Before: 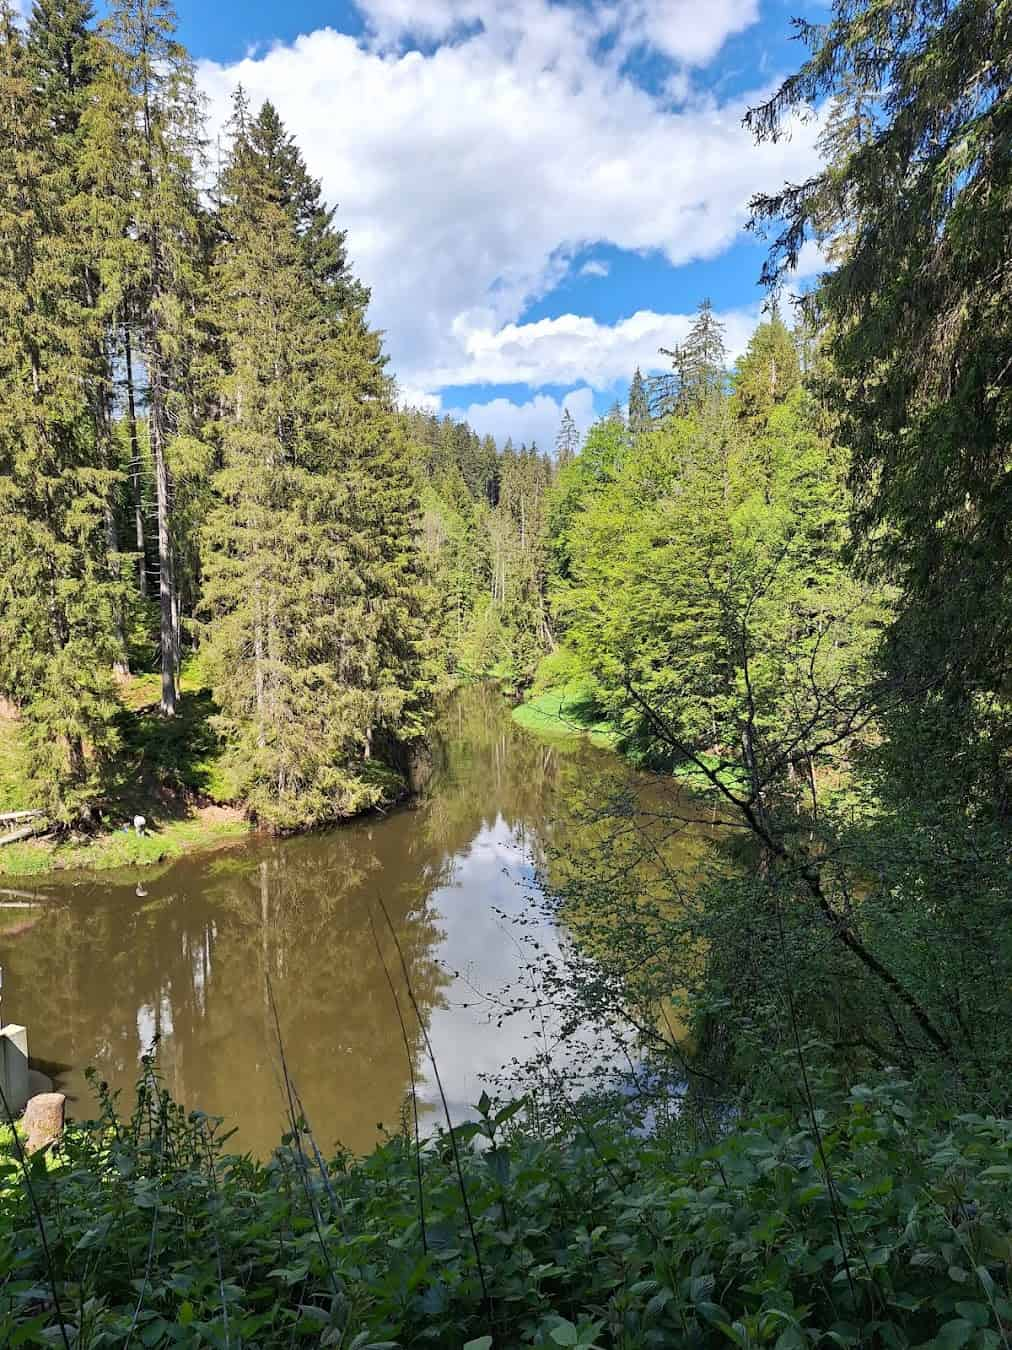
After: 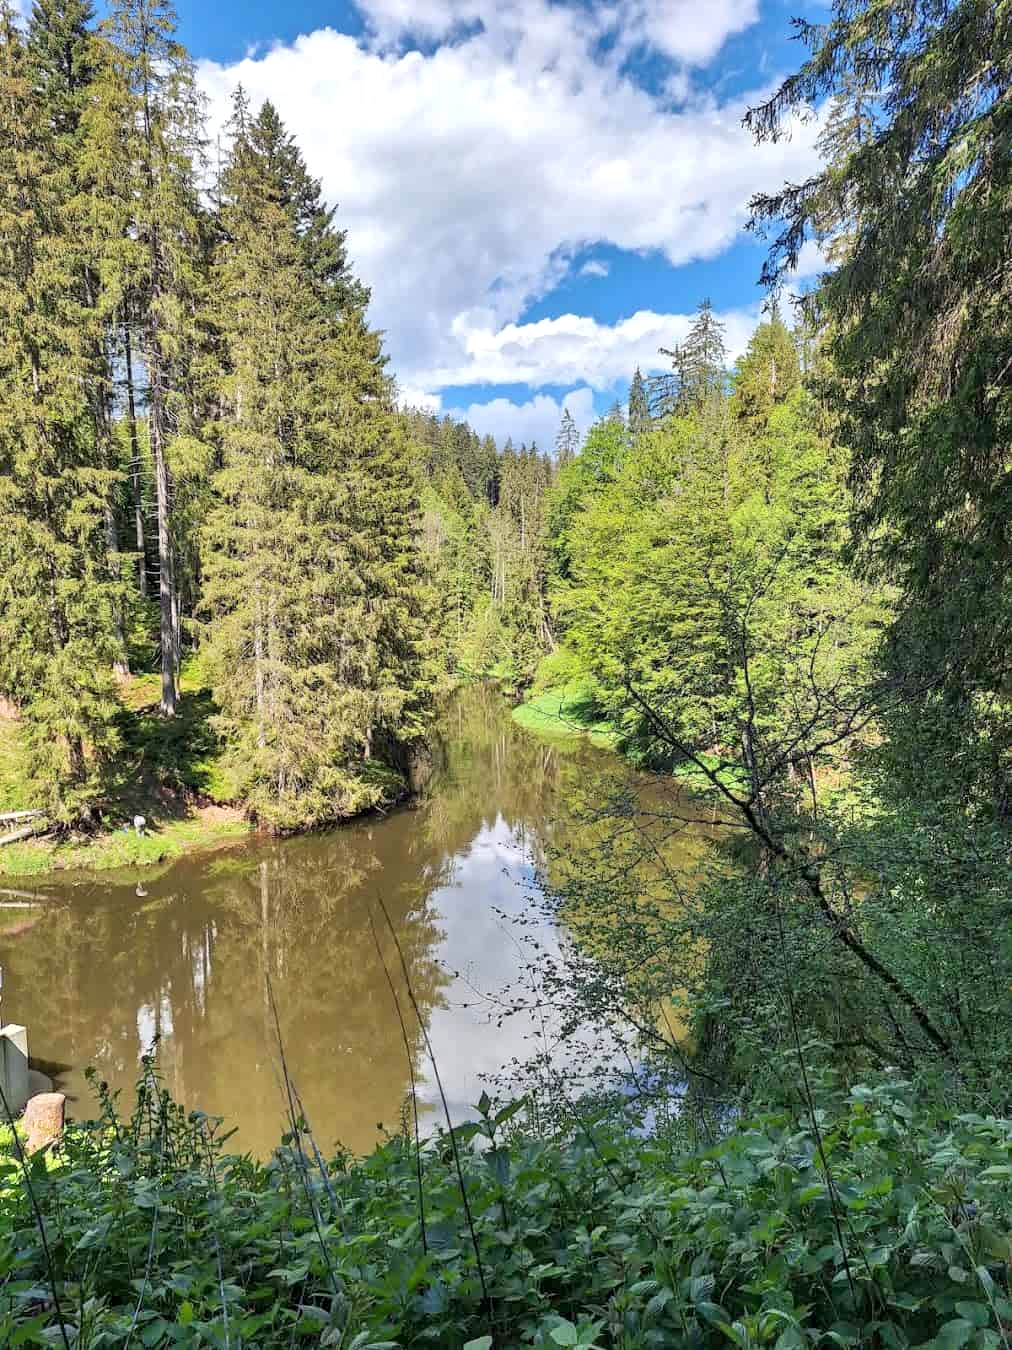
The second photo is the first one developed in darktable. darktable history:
local contrast: on, module defaults
tone equalizer: -7 EV 0.146 EV, -6 EV 0.594 EV, -5 EV 1.16 EV, -4 EV 1.34 EV, -3 EV 1.13 EV, -2 EV 0.6 EV, -1 EV 0.15 EV, smoothing diameter 24.98%, edges refinement/feathering 8.27, preserve details guided filter
